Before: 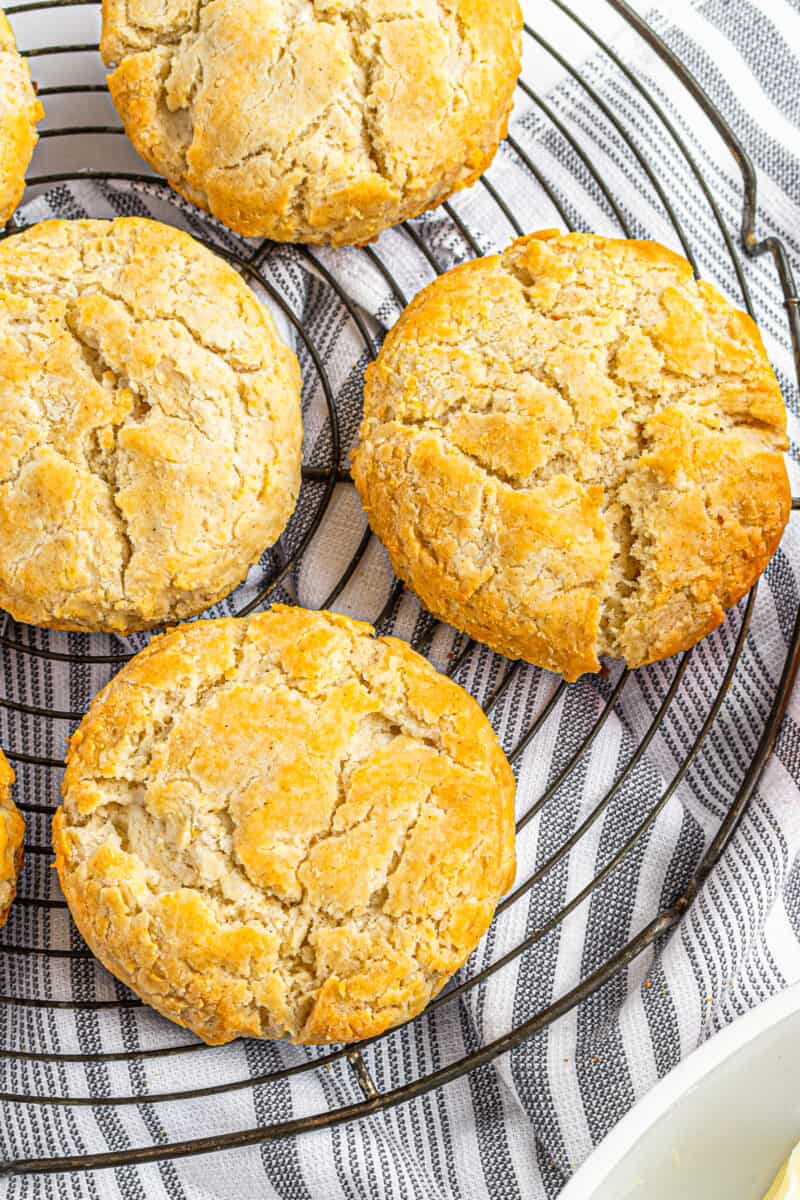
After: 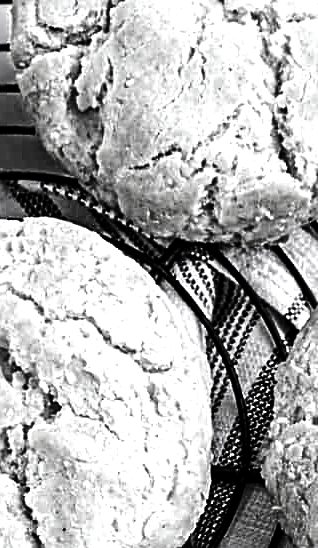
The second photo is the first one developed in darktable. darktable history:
contrast brightness saturation: contrast 0.019, brightness -0.991, saturation -0.989
exposure: black level correction 0.001, exposure 0.193 EV, compensate exposure bias true, compensate highlight preservation false
tone equalizer: -8 EV 0.026 EV, -7 EV -0.042 EV, -6 EV 0.027 EV, -5 EV 0.049 EV, -4 EV 0.265 EV, -3 EV 0.663 EV, -2 EV 0.59 EV, -1 EV 0.204 EV, +0 EV 0.029 EV, edges refinement/feathering 500, mask exposure compensation -1.57 EV, preserve details no
sharpen: radius 2.726
crop and rotate: left 11.285%, top 0.081%, right 48.883%, bottom 54.25%
color calibration: gray › normalize channels true, illuminant as shot in camera, x 0.483, y 0.43, temperature 2427.1 K, gamut compression 0.003
haze removal: strength 0.281, distance 0.255, adaptive false
